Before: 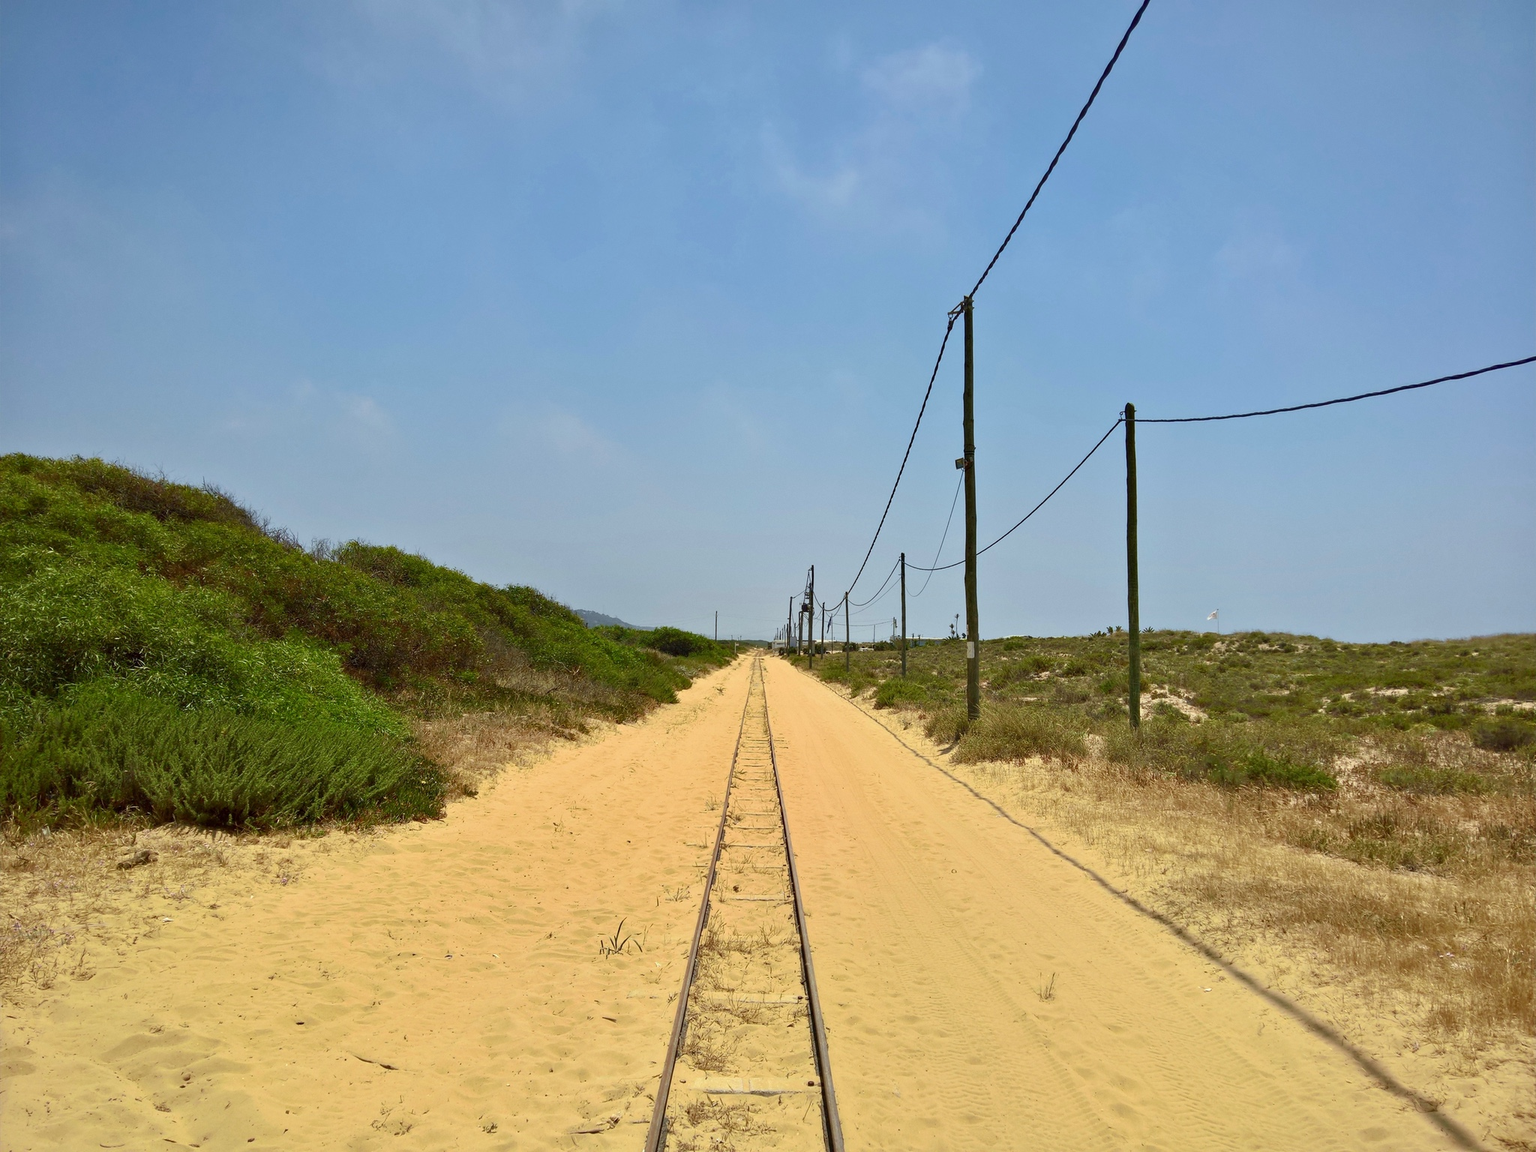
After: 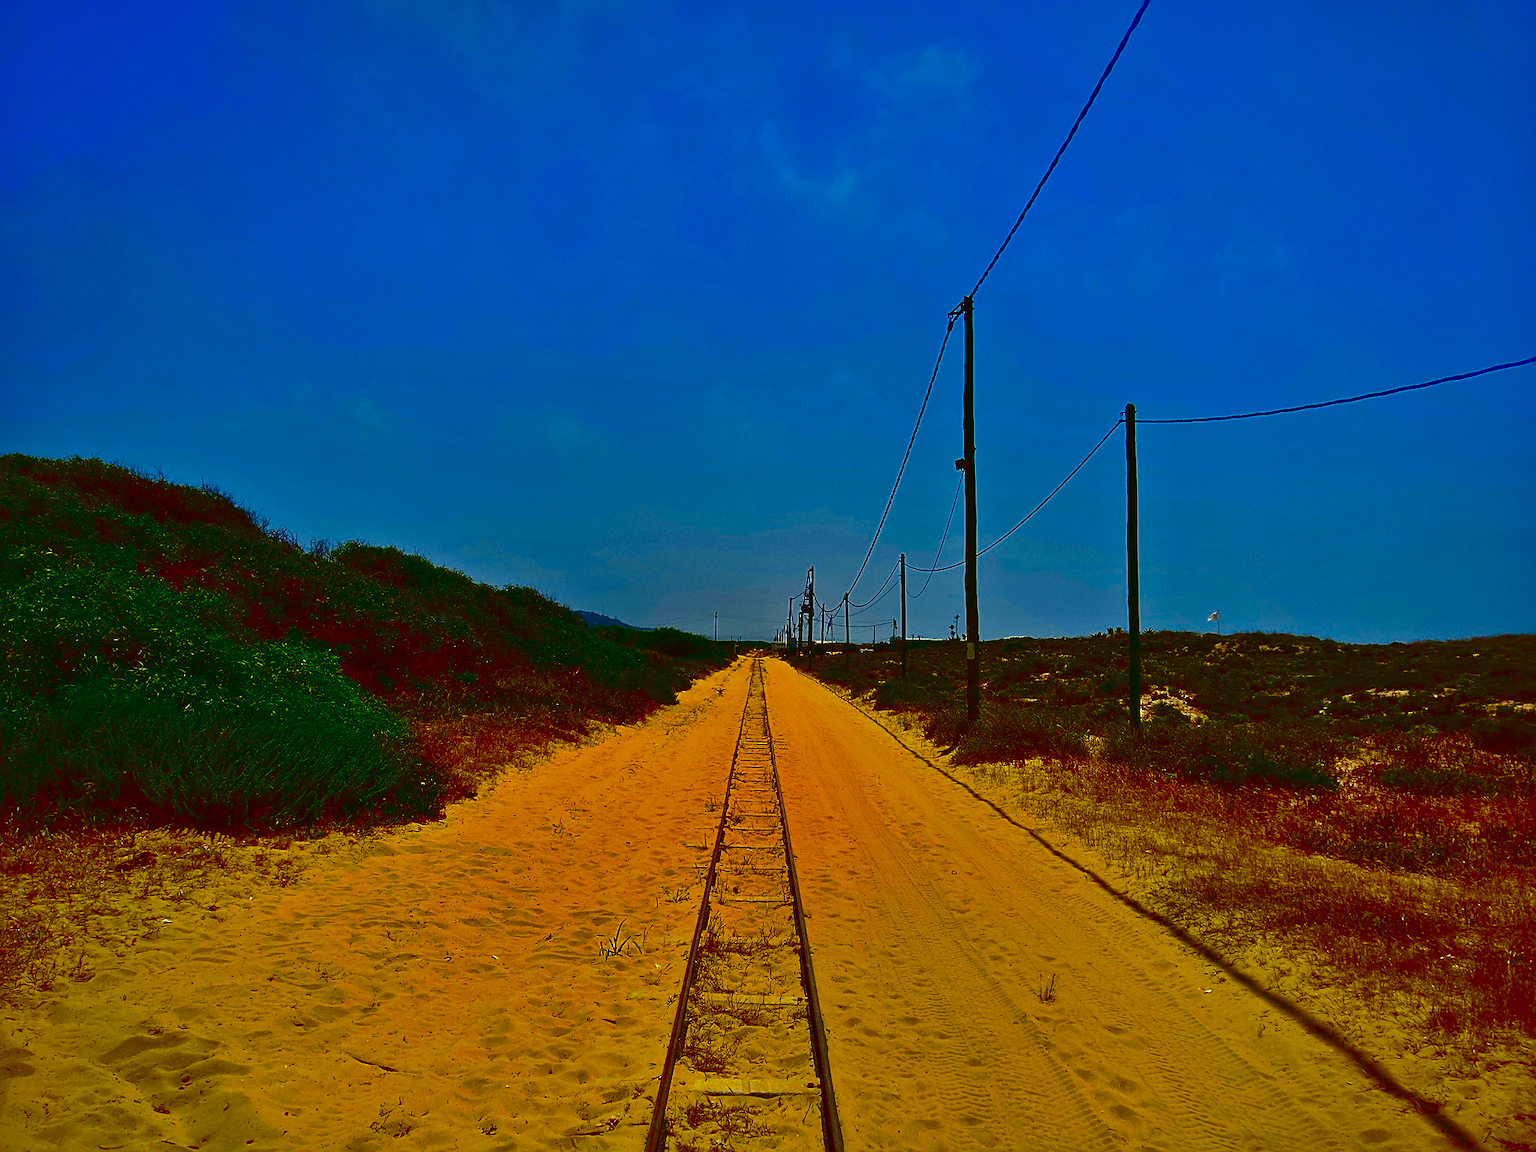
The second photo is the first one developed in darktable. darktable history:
tone curve: curves: ch0 [(0, 0.021) (0.059, 0.053) (0.212, 0.18) (0.337, 0.304) (0.495, 0.505) (0.725, 0.731) (0.89, 0.919) (1, 1)]; ch1 [(0, 0) (0.094, 0.081) (0.311, 0.282) (0.421, 0.417) (0.479, 0.475) (0.54, 0.55) (0.615, 0.65) (0.683, 0.688) (1, 1)]; ch2 [(0, 0) (0.257, 0.217) (0.44, 0.431) (0.498, 0.507) (0.603, 0.598) (1, 1)], color space Lab, independent channels, preserve colors none
shadows and highlights: on, module defaults
crop and rotate: left 0.126%
contrast brightness saturation: brightness -1, saturation 1
sharpen: amount 0.478
